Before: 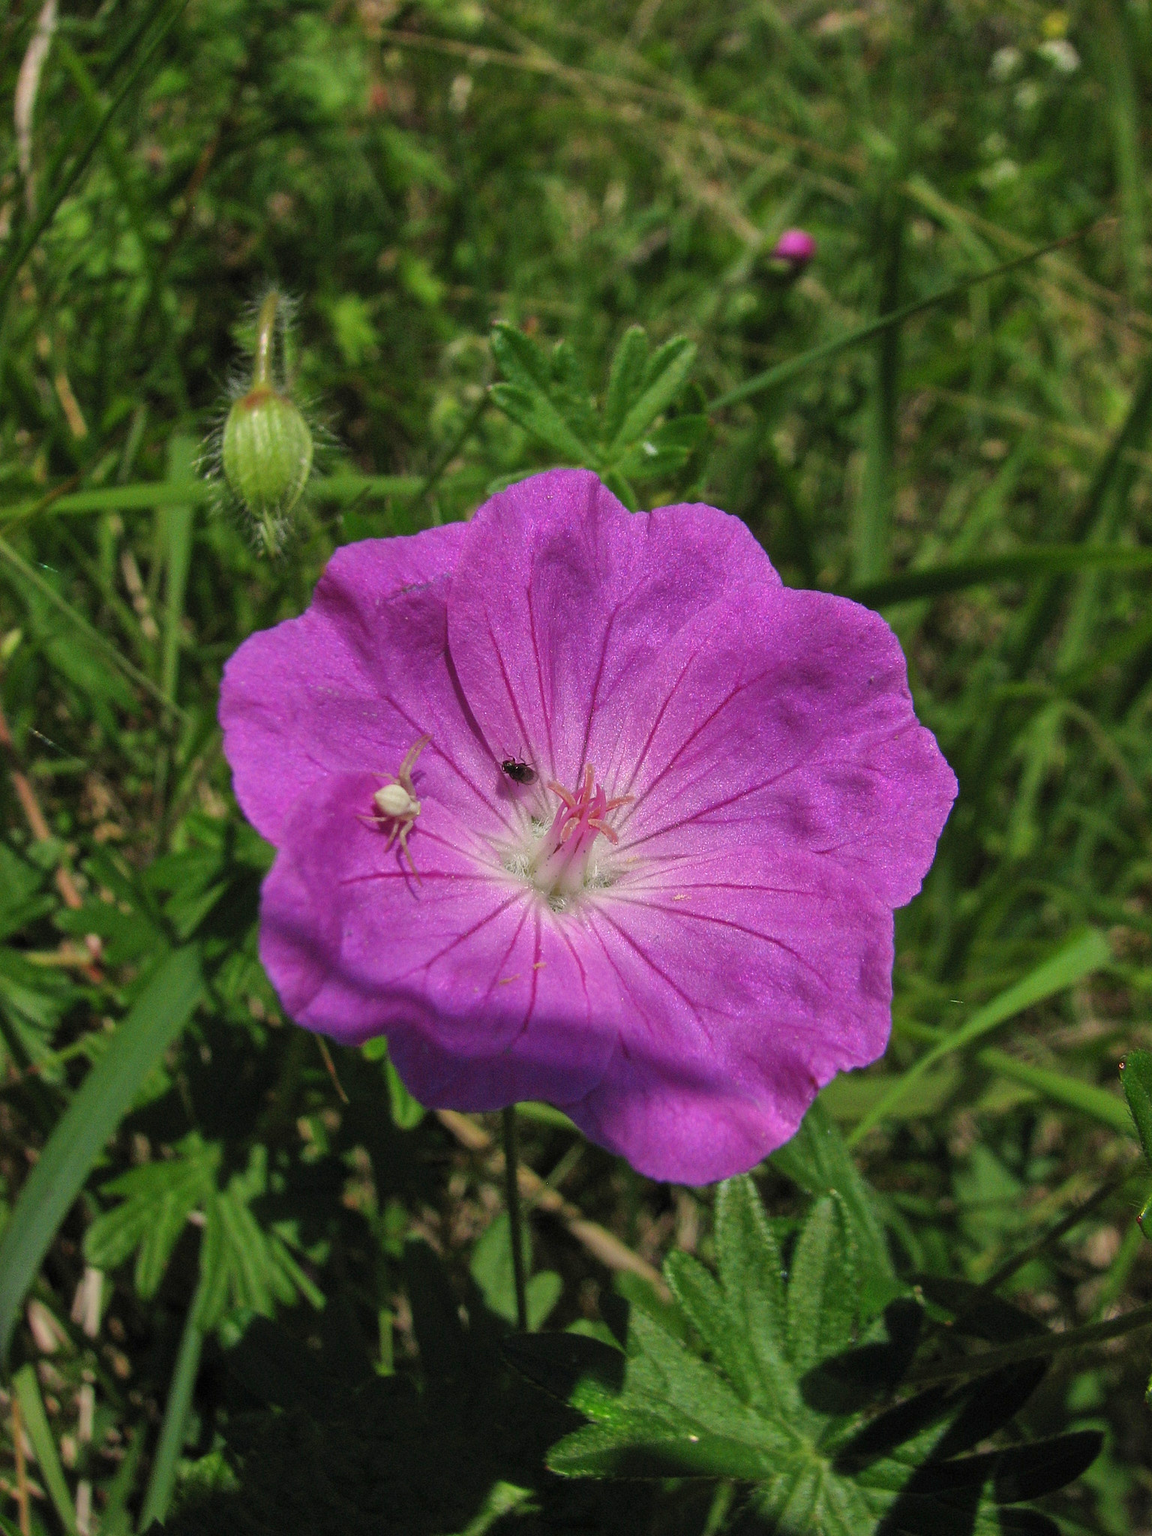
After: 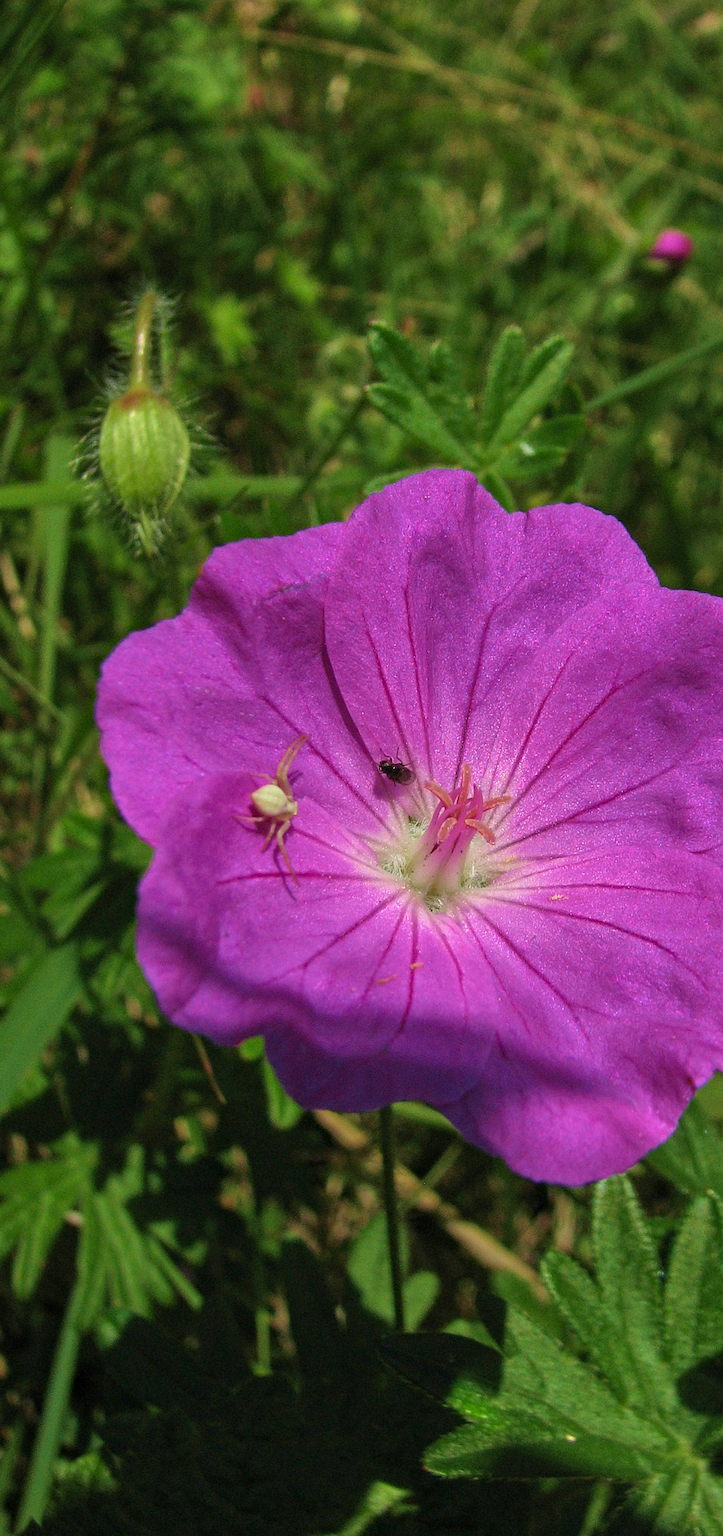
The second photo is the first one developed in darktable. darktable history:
velvia: strength 44.56%
crop: left 10.684%, right 26.437%
haze removal: compatibility mode true, adaptive false
tone equalizer: on, module defaults
